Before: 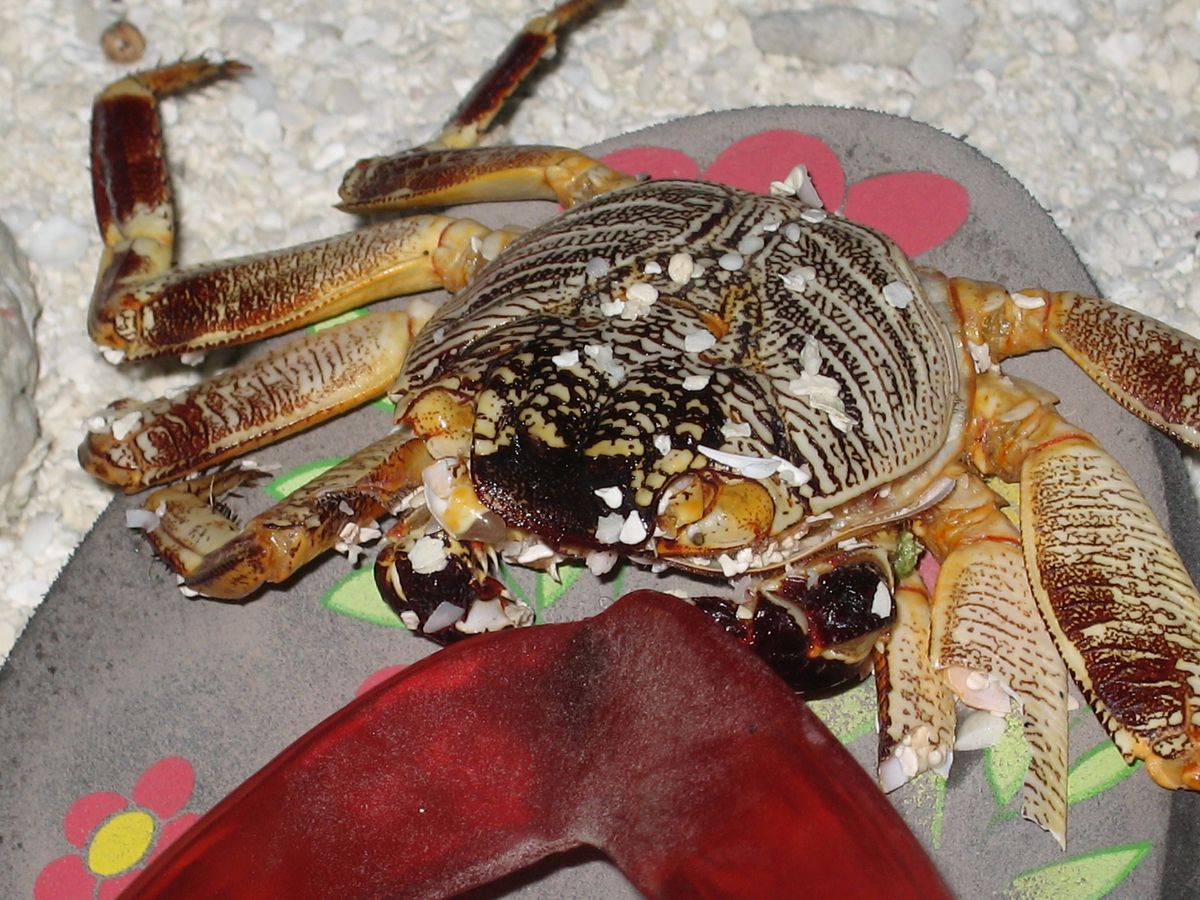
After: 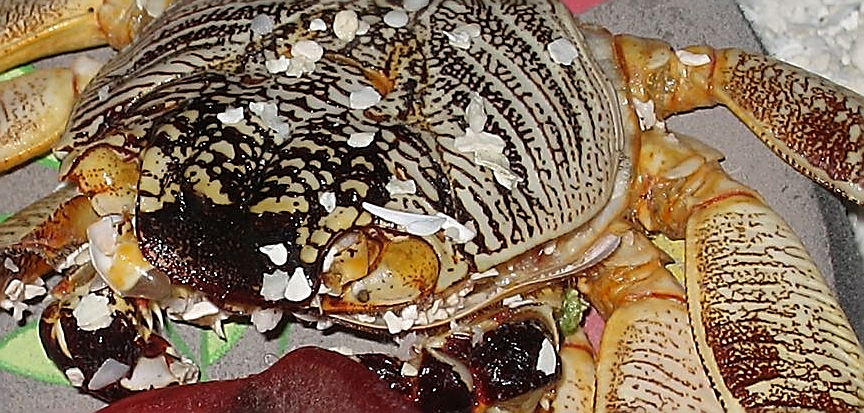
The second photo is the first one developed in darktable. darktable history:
crop and rotate: left 27.938%, top 27.046%, bottom 27.046%
sharpen: radius 1.685, amount 1.294
